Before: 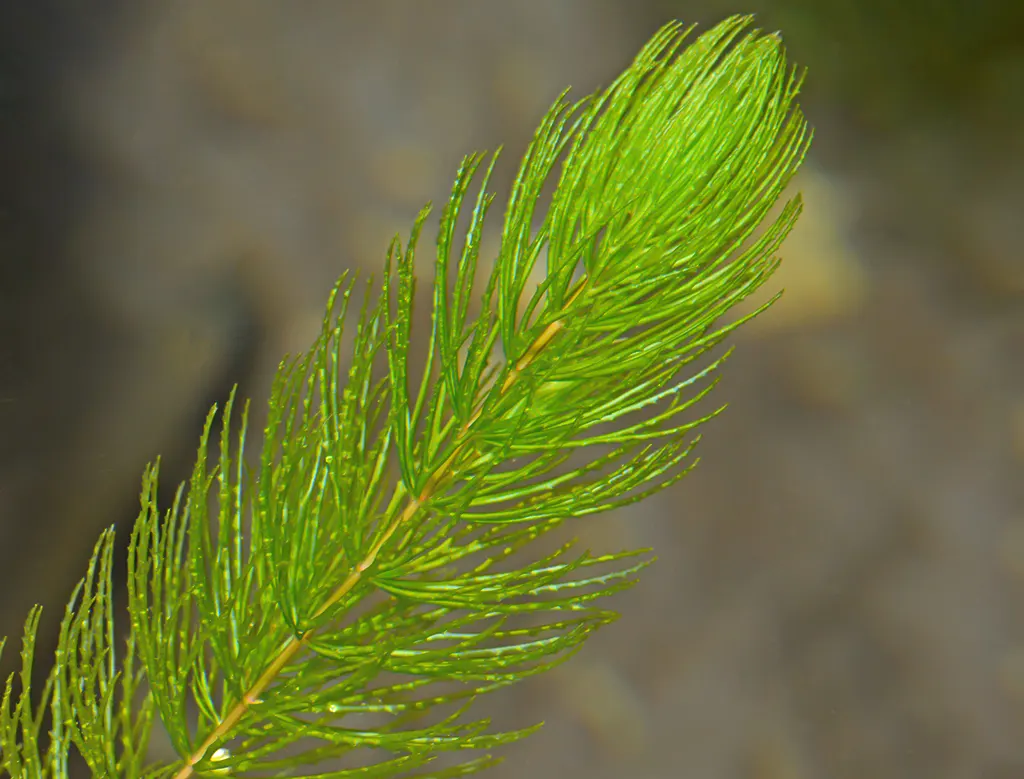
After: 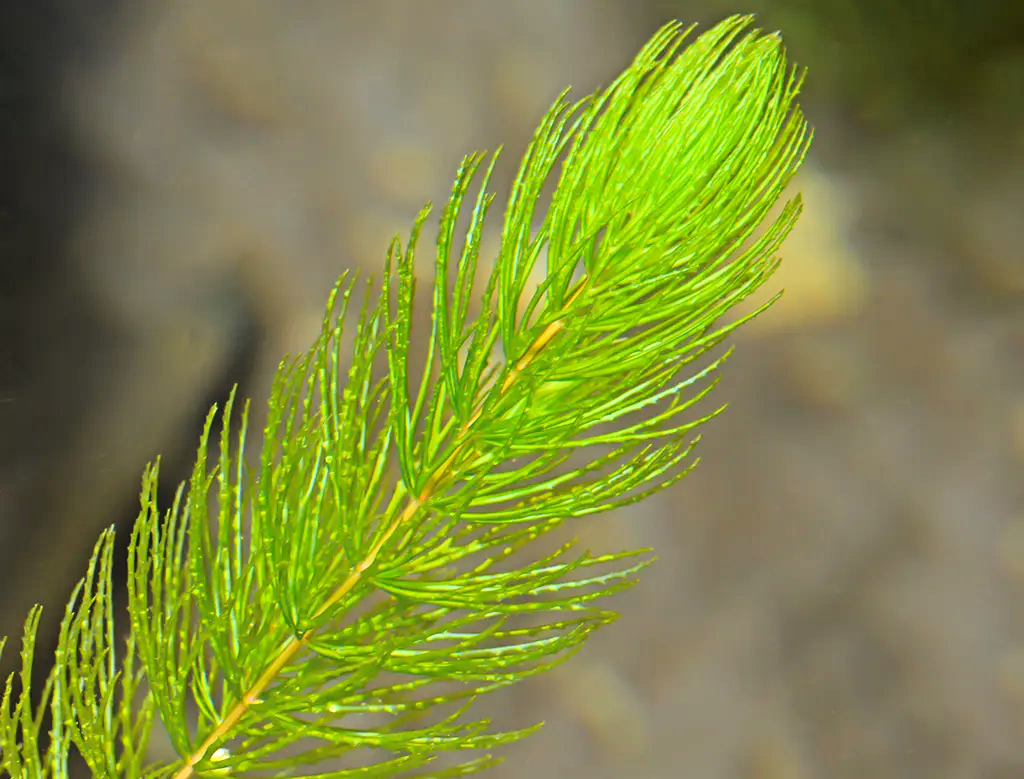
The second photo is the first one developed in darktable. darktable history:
tone curve: curves: ch0 [(0, 0.011) (0.053, 0.026) (0.174, 0.115) (0.398, 0.444) (0.673, 0.775) (0.829, 0.906) (0.991, 0.981)]; ch1 [(0, 0) (0.276, 0.206) (0.409, 0.383) (0.473, 0.458) (0.492, 0.499) (0.521, 0.502) (0.546, 0.543) (0.585, 0.617) (0.659, 0.686) (0.78, 0.8) (1, 1)]; ch2 [(0, 0) (0.438, 0.449) (0.473, 0.469) (0.503, 0.5) (0.523, 0.538) (0.562, 0.598) (0.612, 0.635) (0.695, 0.713) (1, 1)], color space Lab, linked channels, preserve colors none
exposure: exposure 0.222 EV, compensate highlight preservation false
